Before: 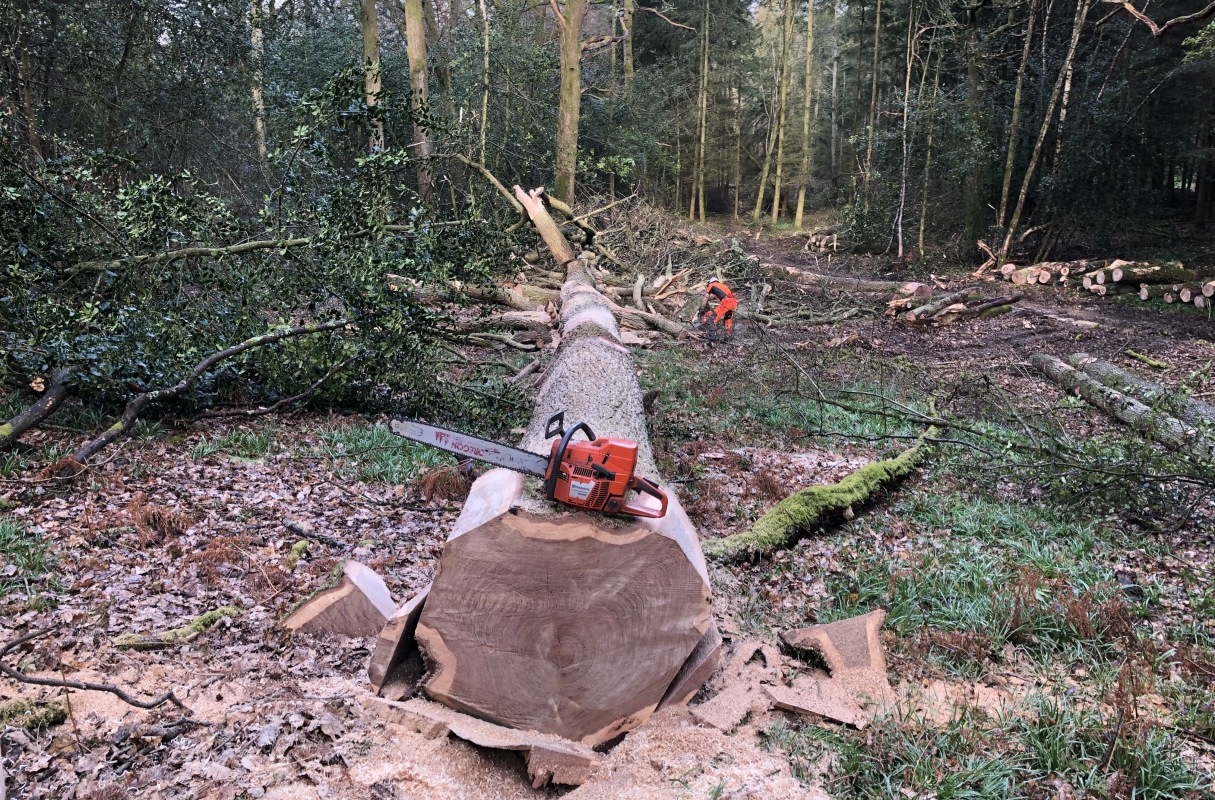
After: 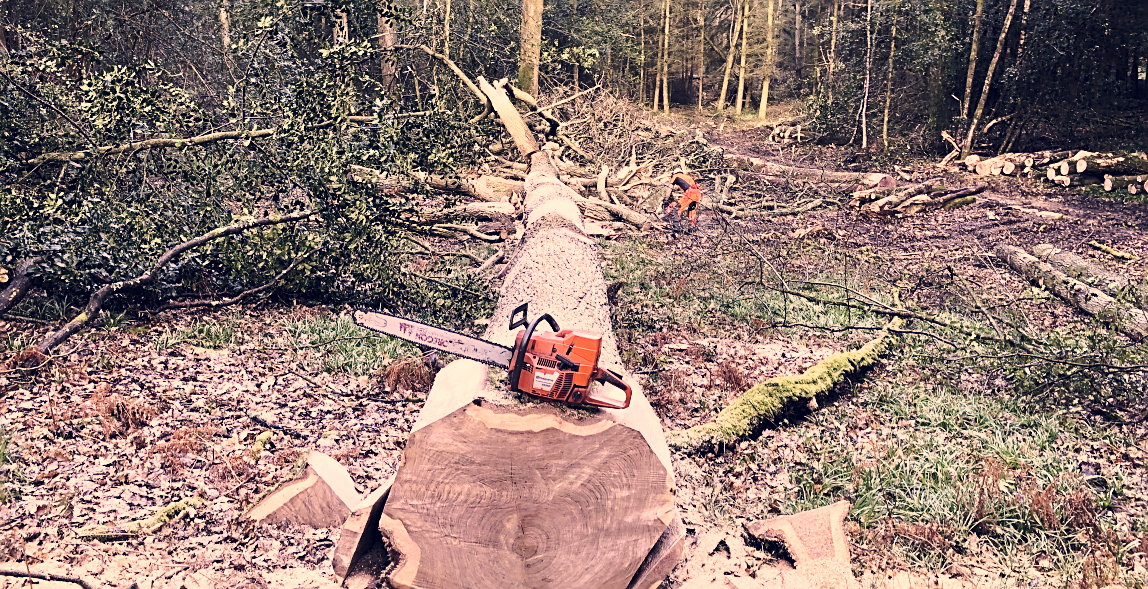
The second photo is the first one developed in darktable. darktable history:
crop and rotate: left 2.994%, top 13.727%, right 2.459%, bottom 12.632%
base curve: curves: ch0 [(0, 0) (0.028, 0.03) (0.121, 0.232) (0.46, 0.748) (0.859, 0.968) (1, 1)], preserve colors none
exposure: black level correction 0, exposure 0.199 EV, compensate highlight preservation false
sharpen: on, module defaults
color correction: highlights a* 19.61, highlights b* 27.56, shadows a* 3.34, shadows b* -16.56, saturation 0.764
